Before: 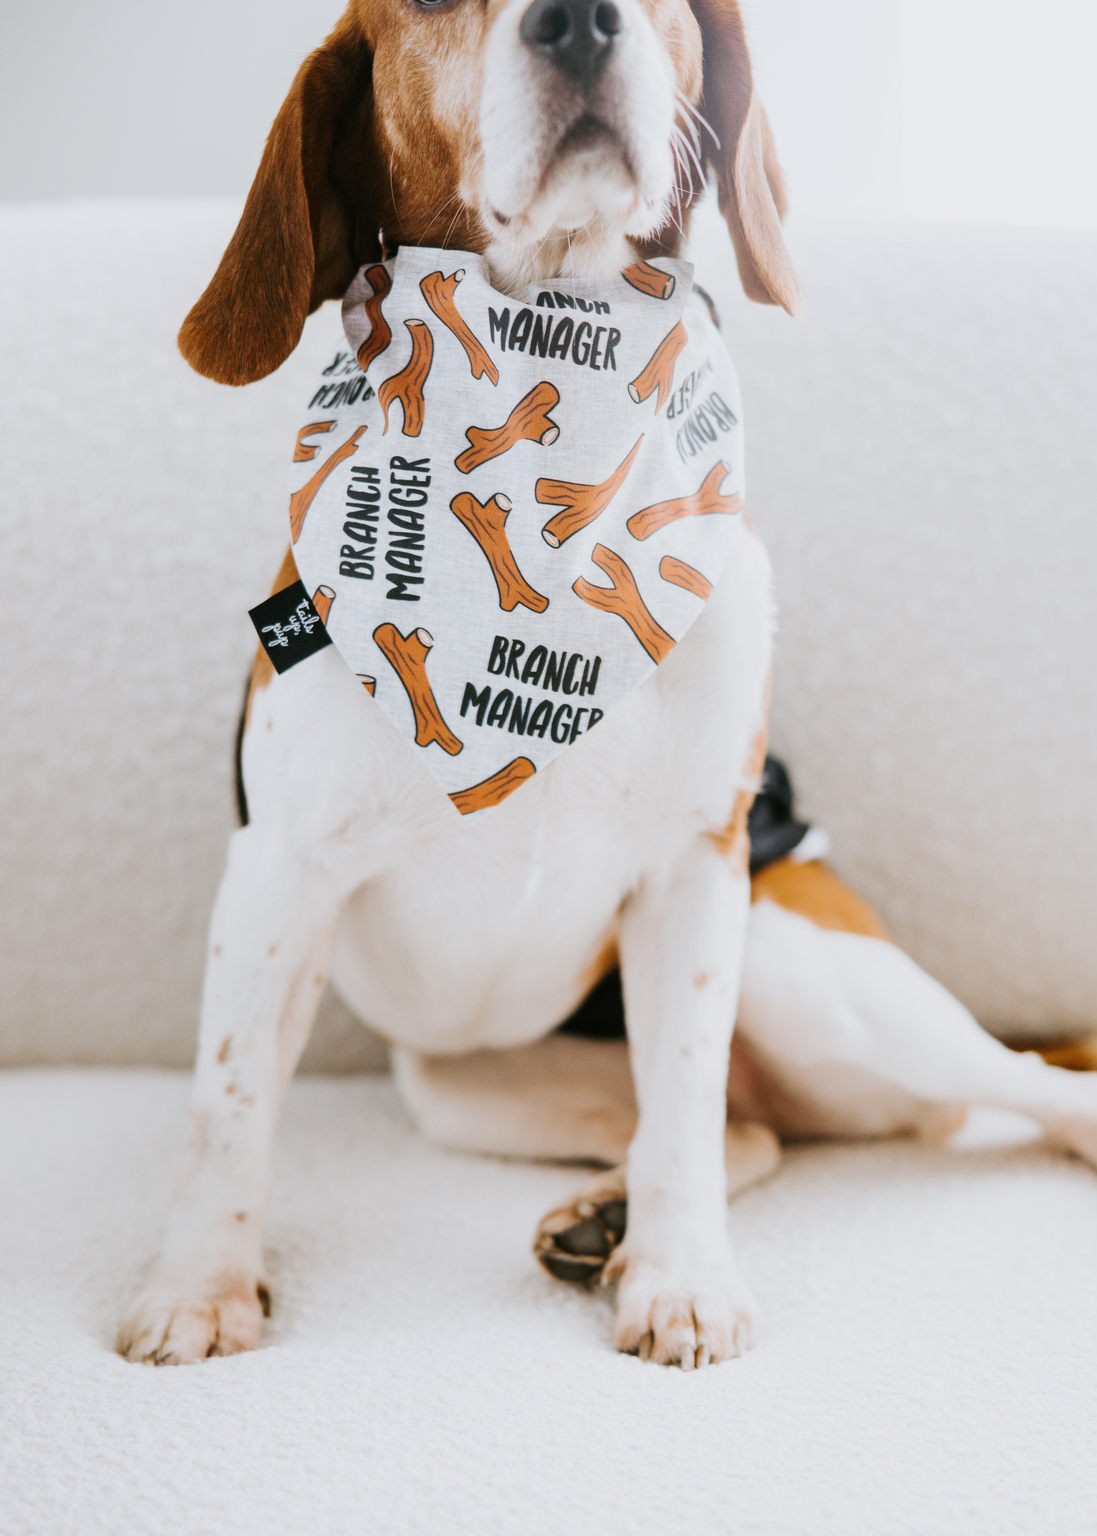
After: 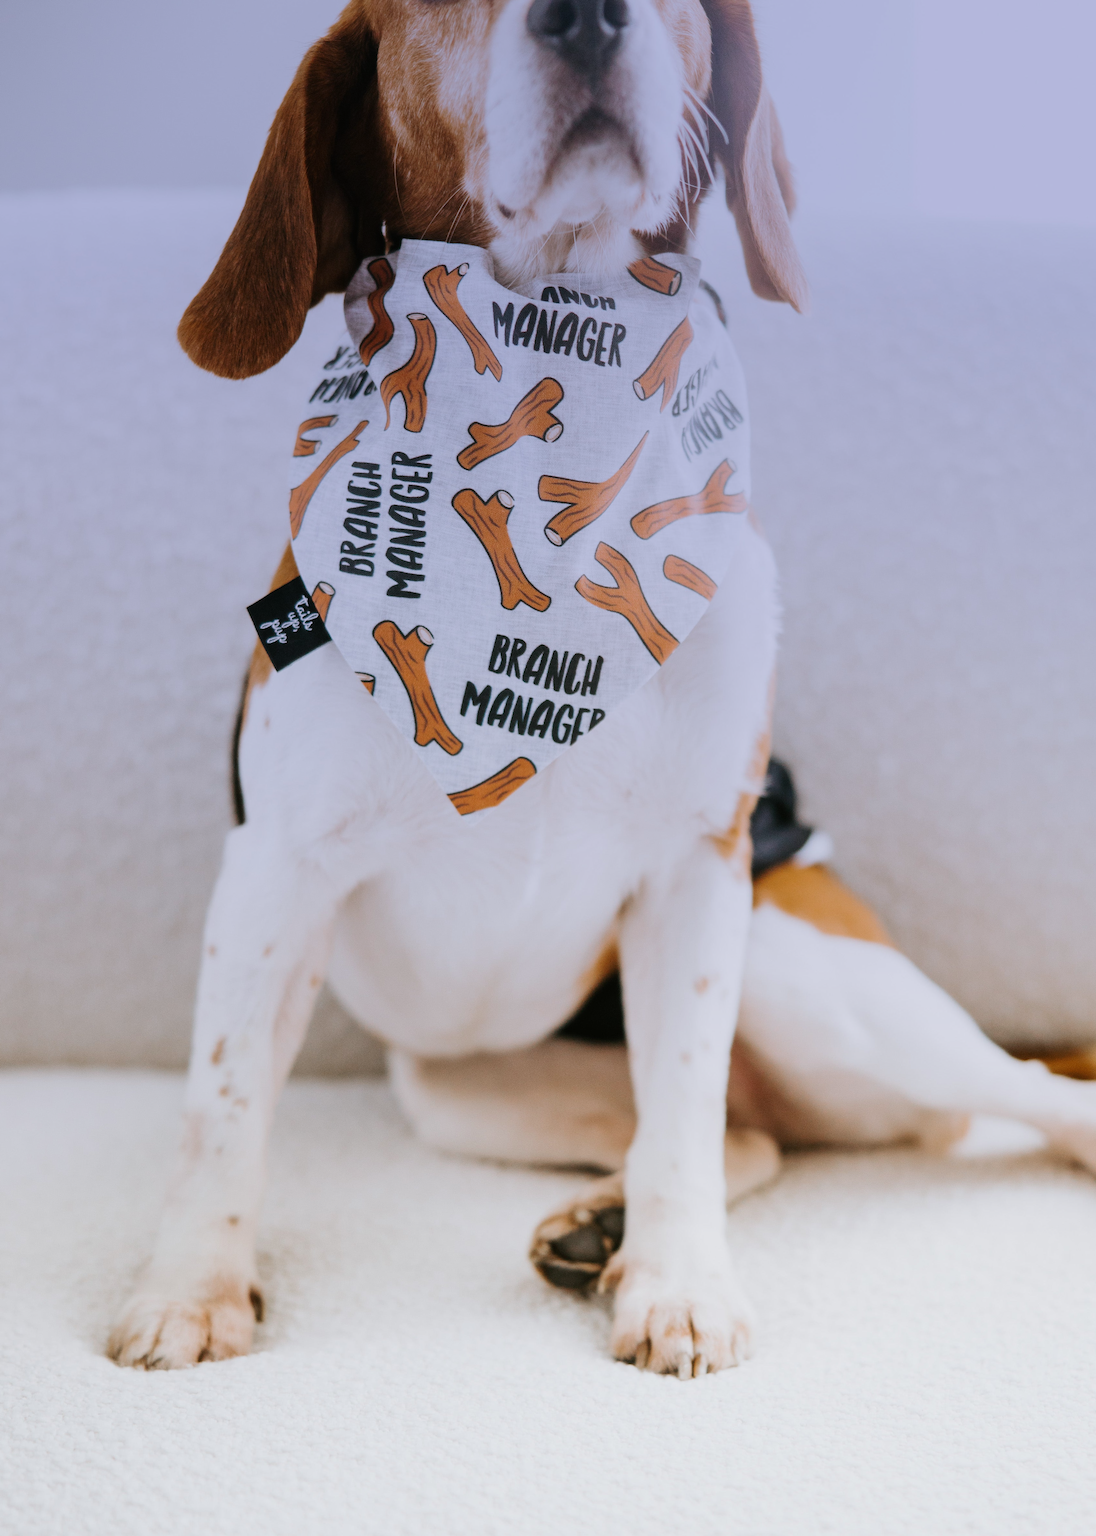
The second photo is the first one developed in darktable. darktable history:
graduated density: hue 238.83°, saturation 50%
crop and rotate: angle -0.5°
